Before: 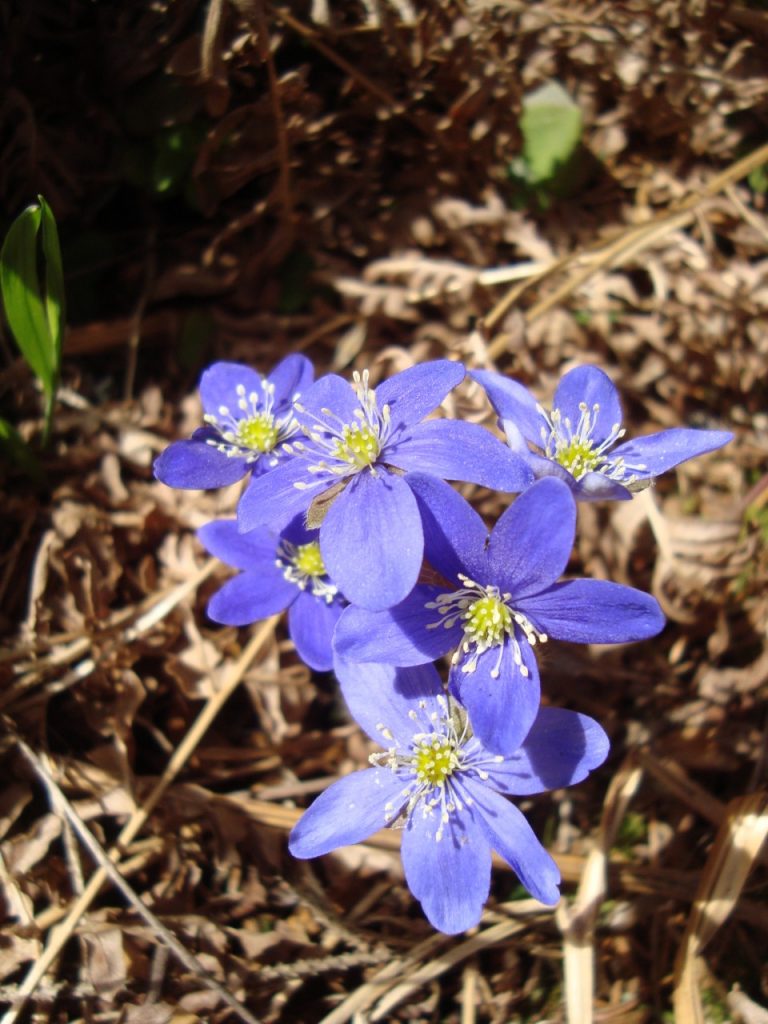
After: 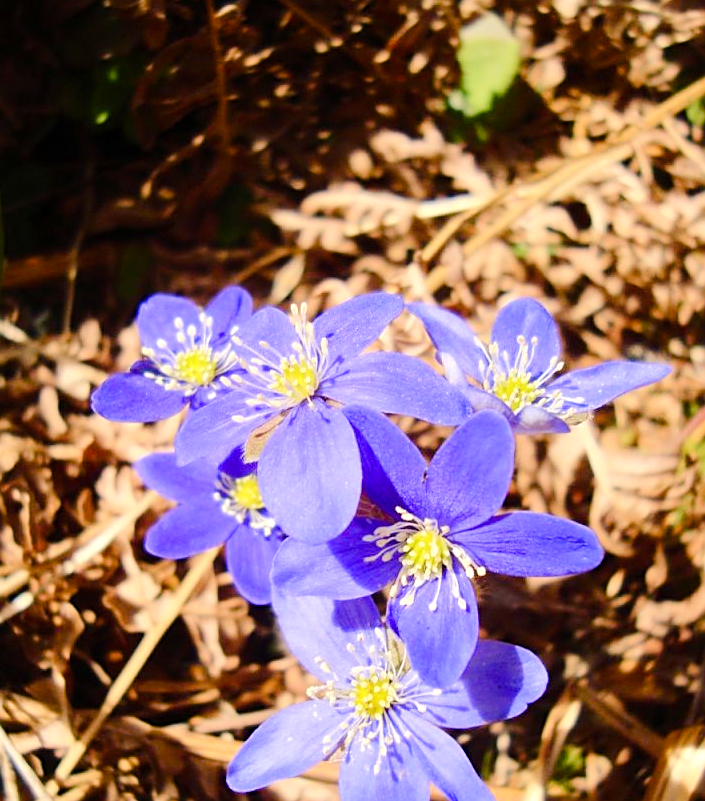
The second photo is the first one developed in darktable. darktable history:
sharpen: on, module defaults
crop: left 8.189%, top 6.577%, bottom 15.199%
color balance rgb: highlights gain › chroma 2.073%, highlights gain › hue 63.35°, perceptual saturation grading › global saturation 20%, perceptual saturation grading › highlights -25.181%, perceptual saturation grading › shadows 49.525%, global vibrance 9.414%
tone equalizer: -7 EV 0.147 EV, -6 EV 0.59 EV, -5 EV 1.17 EV, -4 EV 1.31 EV, -3 EV 1.12 EV, -2 EV 0.6 EV, -1 EV 0.162 EV, edges refinement/feathering 500, mask exposure compensation -1.57 EV, preserve details no
